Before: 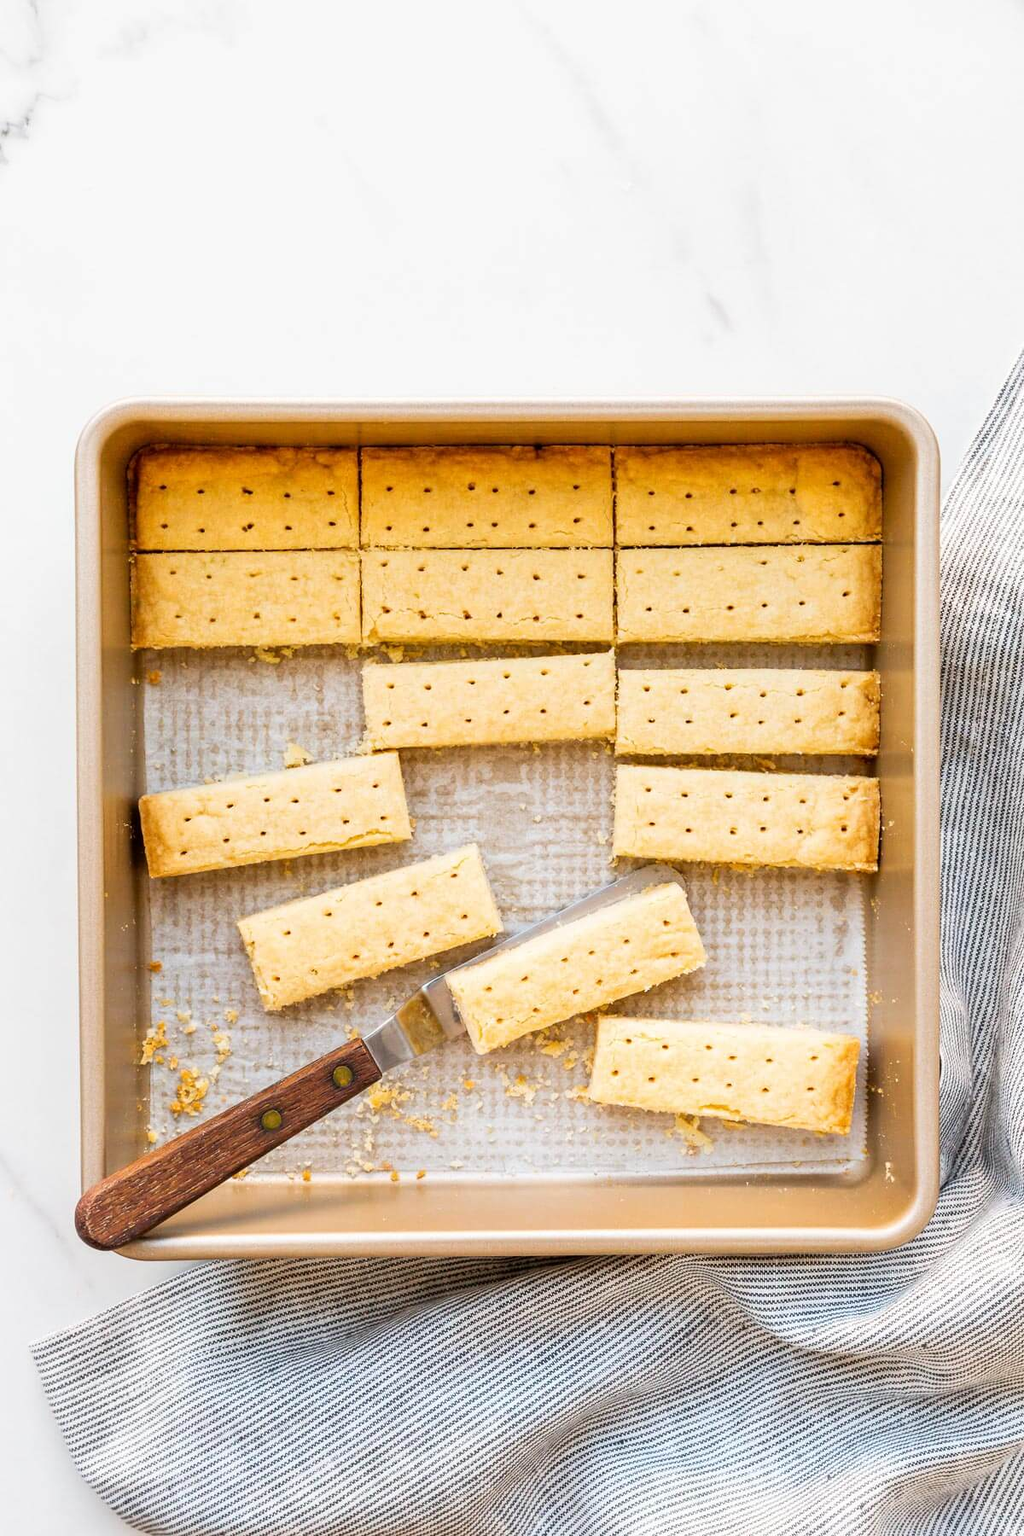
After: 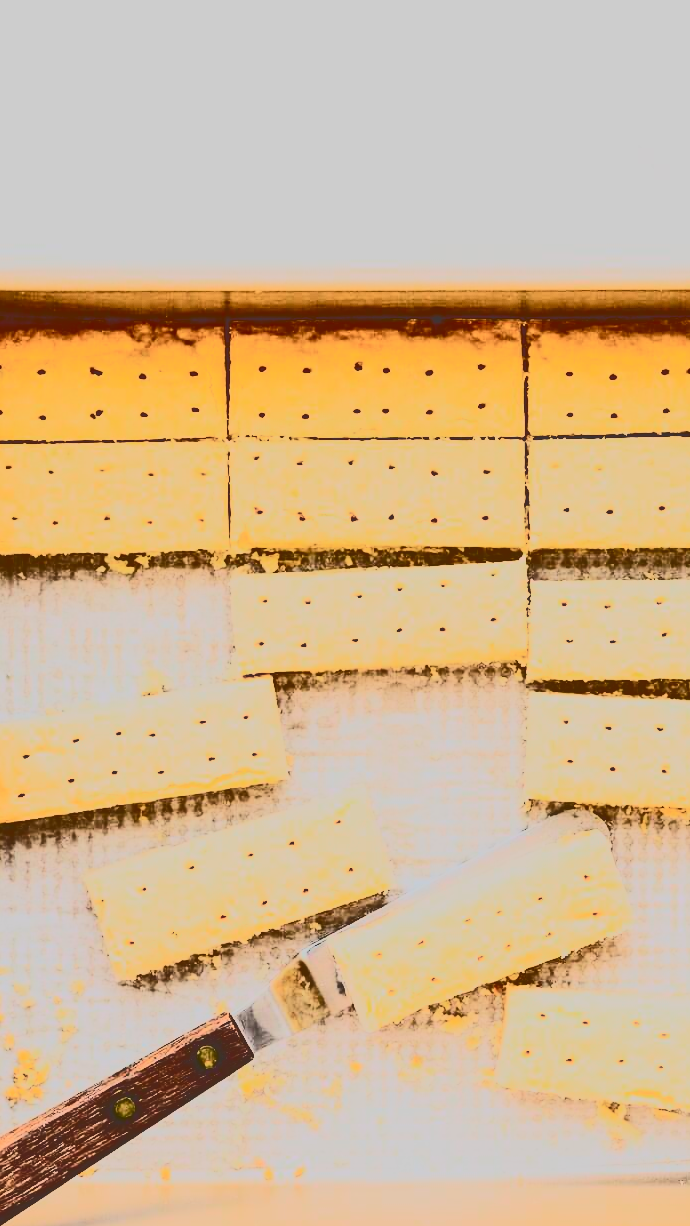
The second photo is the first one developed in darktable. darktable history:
crop: left 16.201%, top 11.335%, right 26.241%, bottom 20.553%
tone curve: curves: ch0 [(0, 0.23) (0.125, 0.207) (0.245, 0.227) (0.736, 0.695) (1, 0.824)], color space Lab, independent channels, preserve colors none
haze removal: strength -0.105, compatibility mode true, adaptive false
contrast brightness saturation: contrast 0.926, brightness 0.203
